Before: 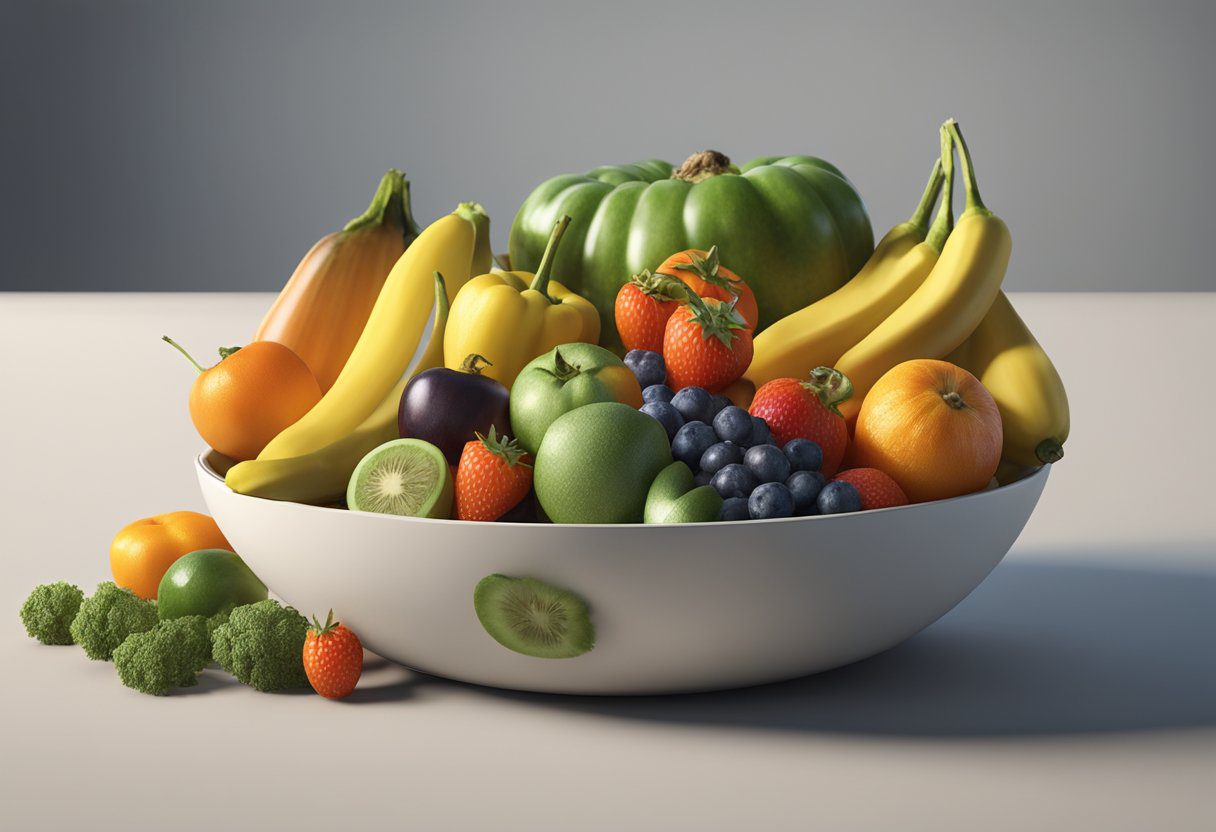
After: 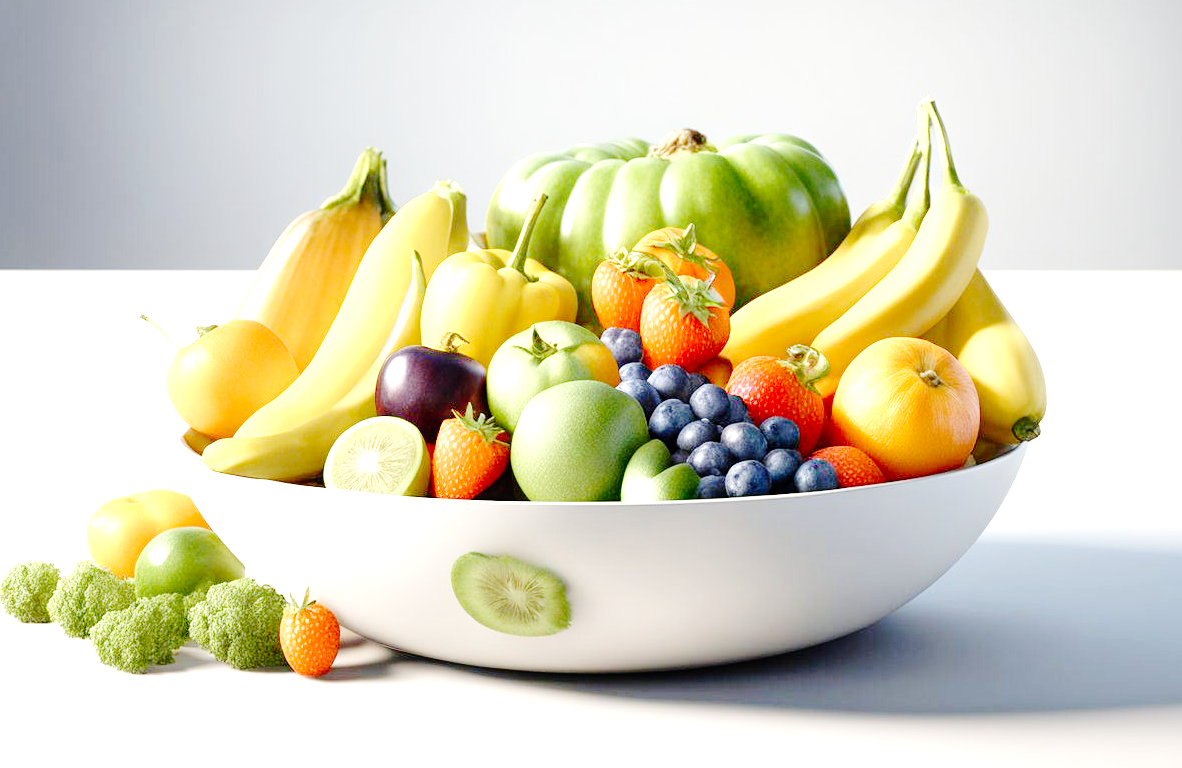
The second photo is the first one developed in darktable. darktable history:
base curve: curves: ch0 [(0, 0) (0.036, 0.01) (0.123, 0.254) (0.258, 0.504) (0.507, 0.748) (1, 1)], preserve colors none
exposure: black level correction 0, exposure 1.376 EV, compensate highlight preservation false
local contrast: highlights 101%, shadows 98%, detail 120%, midtone range 0.2
contrast equalizer: y [[0.6 ×6], [0.55 ×6], [0 ×6], [0 ×6], [0 ×6]], mix -0.297
crop: left 1.94%, top 2.746%, right 0.819%, bottom 4.826%
